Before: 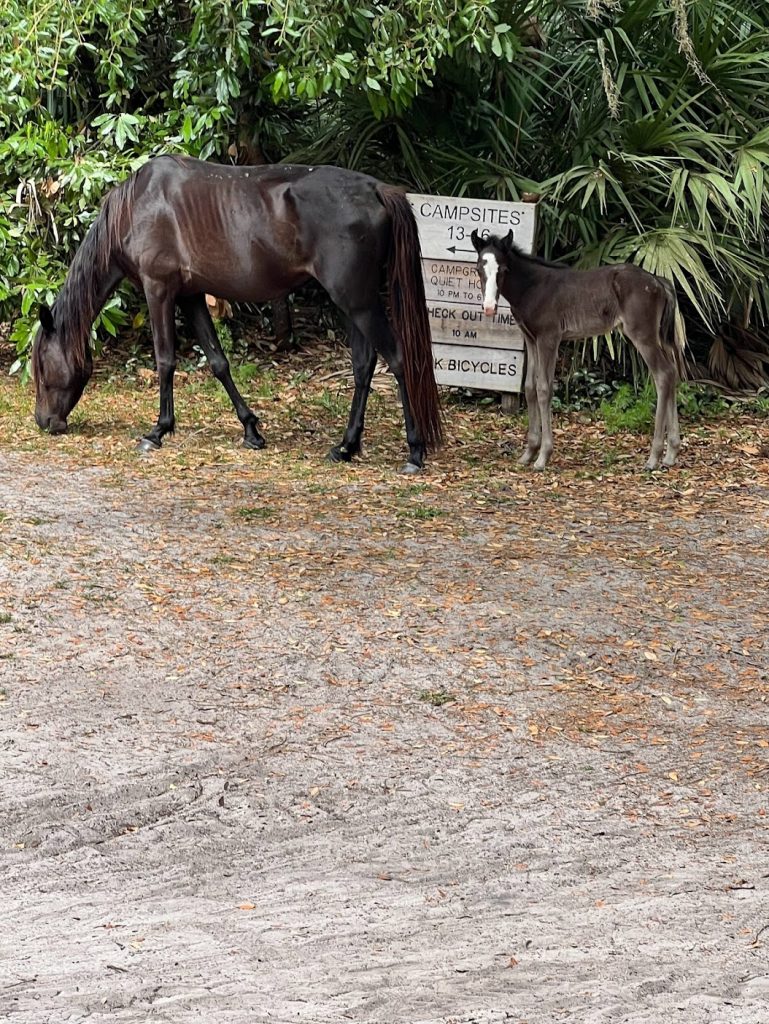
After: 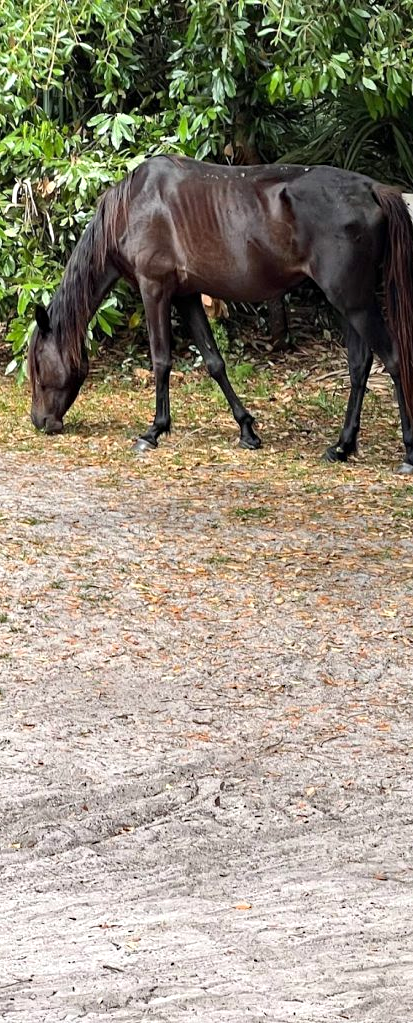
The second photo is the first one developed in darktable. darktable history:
crop: left 0.587%, right 45.588%, bottom 0.086%
exposure: exposure 0.258 EV, compensate highlight preservation false
haze removal: adaptive false
